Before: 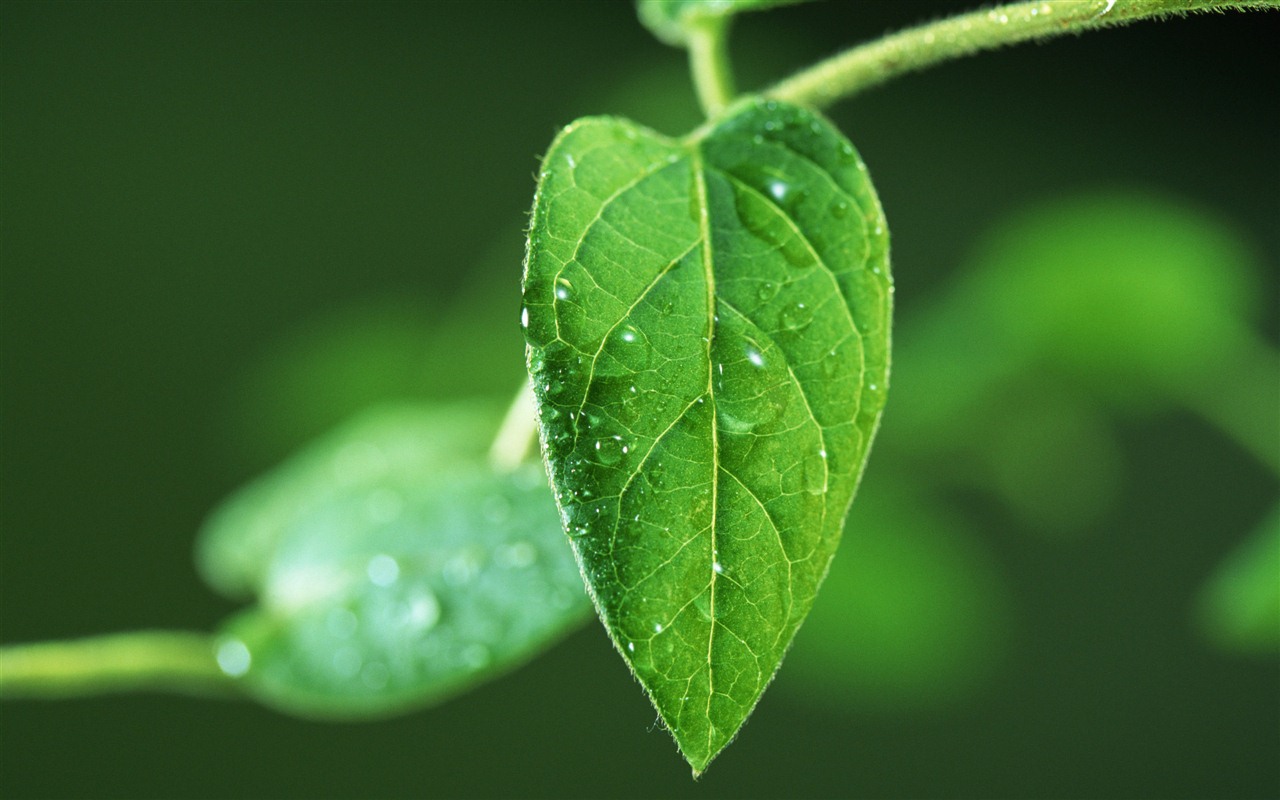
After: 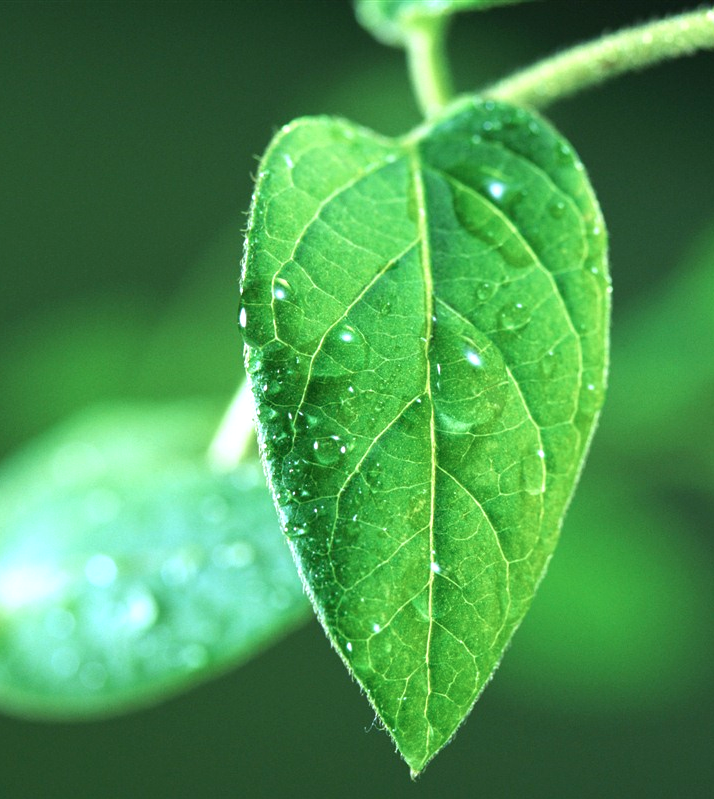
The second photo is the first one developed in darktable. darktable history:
crop: left 22.107%, right 22.093%, bottom 0.012%
exposure: black level correction 0, exposure 0.5 EV, compensate highlight preservation false
color calibration: illuminant as shot in camera, x 0.37, y 0.382, temperature 4317.5 K
